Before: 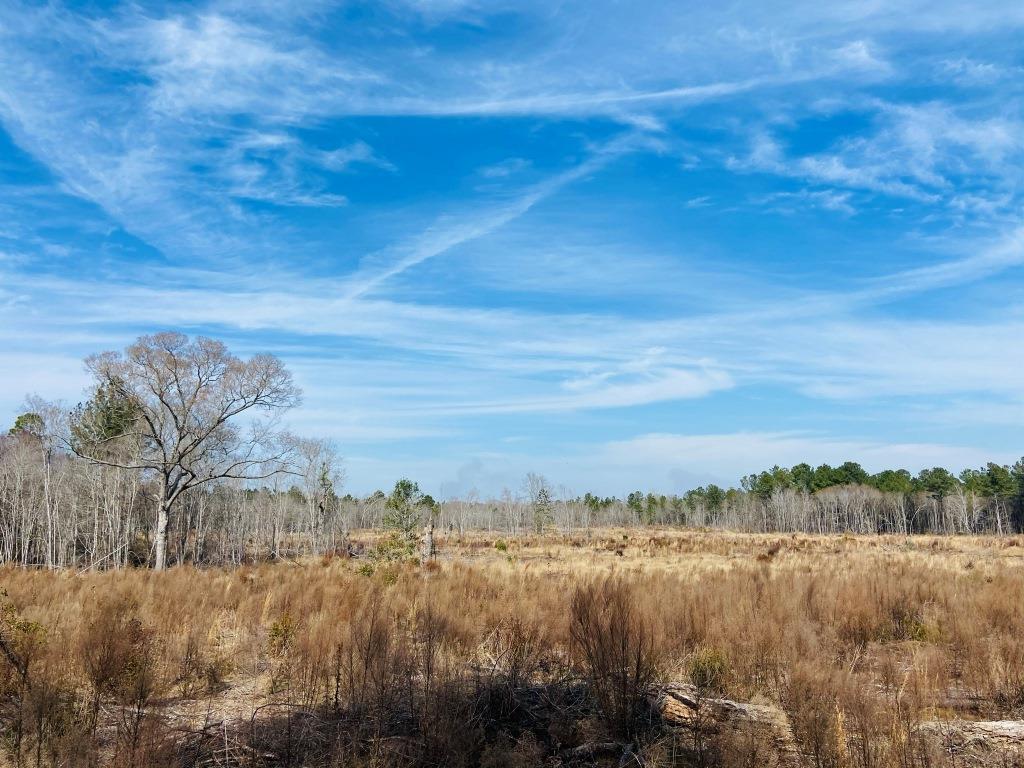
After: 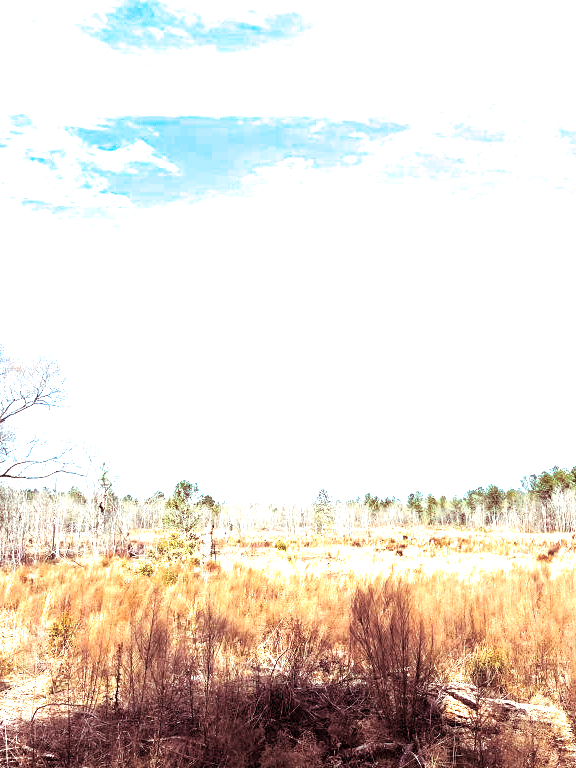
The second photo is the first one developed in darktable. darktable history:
exposure: black level correction 0.001, exposure 1.719 EV, compensate exposure bias true, compensate highlight preservation false
contrast brightness saturation: contrast 0.01, saturation -0.05
split-toning: highlights › hue 187.2°, highlights › saturation 0.83, balance -68.05, compress 56.43%
crop: left 21.496%, right 22.254%
